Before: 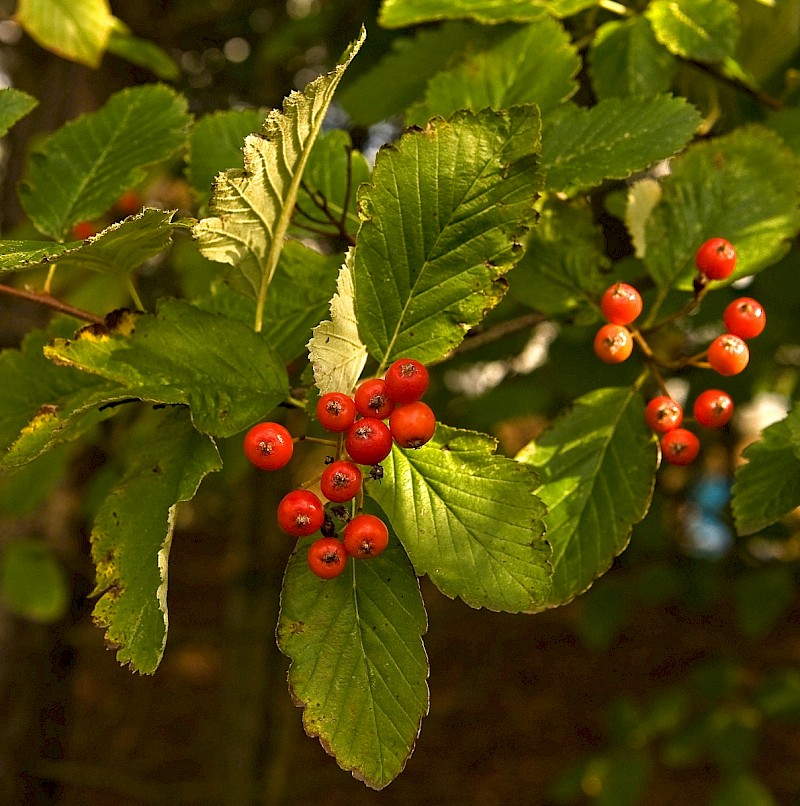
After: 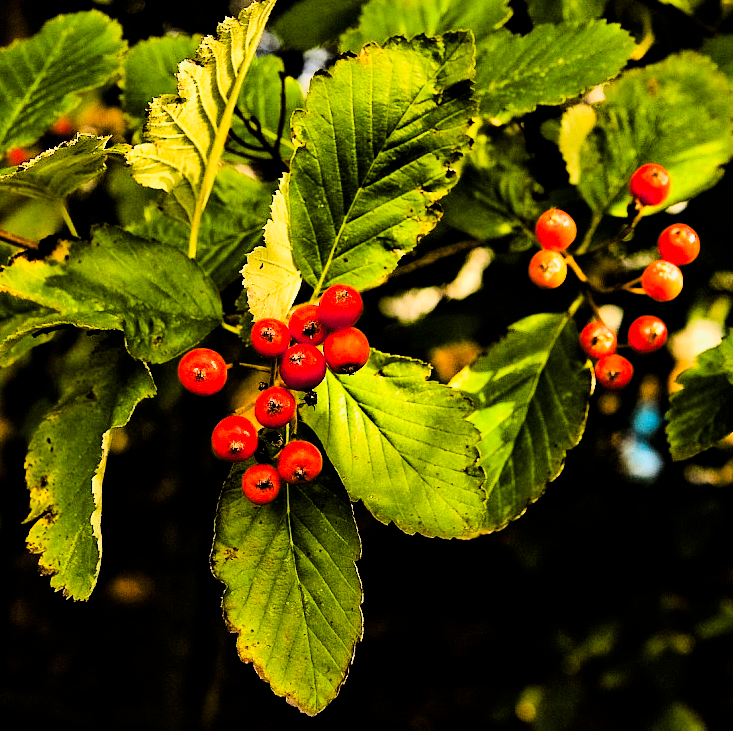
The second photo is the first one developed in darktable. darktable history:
crop and rotate: left 8.262%, top 9.226%
grain: coarseness 14.57 ISO, strength 8.8%
white balance: emerald 1
filmic rgb: black relative exposure -6.15 EV, white relative exposure 6.96 EV, hardness 2.23, color science v6 (2022)
tone curve: curves: ch0 [(0, 0) (0.004, 0) (0.133, 0.071) (0.325, 0.456) (0.832, 0.957) (1, 1)], color space Lab, linked channels, preserve colors none
exposure: exposure -0.116 EV, compensate exposure bias true, compensate highlight preservation false
contrast equalizer: y [[0.536, 0.565, 0.581, 0.516, 0.52, 0.491], [0.5 ×6], [0.5 ×6], [0 ×6], [0 ×6]]
color balance: contrast 6.48%, output saturation 113.3%
